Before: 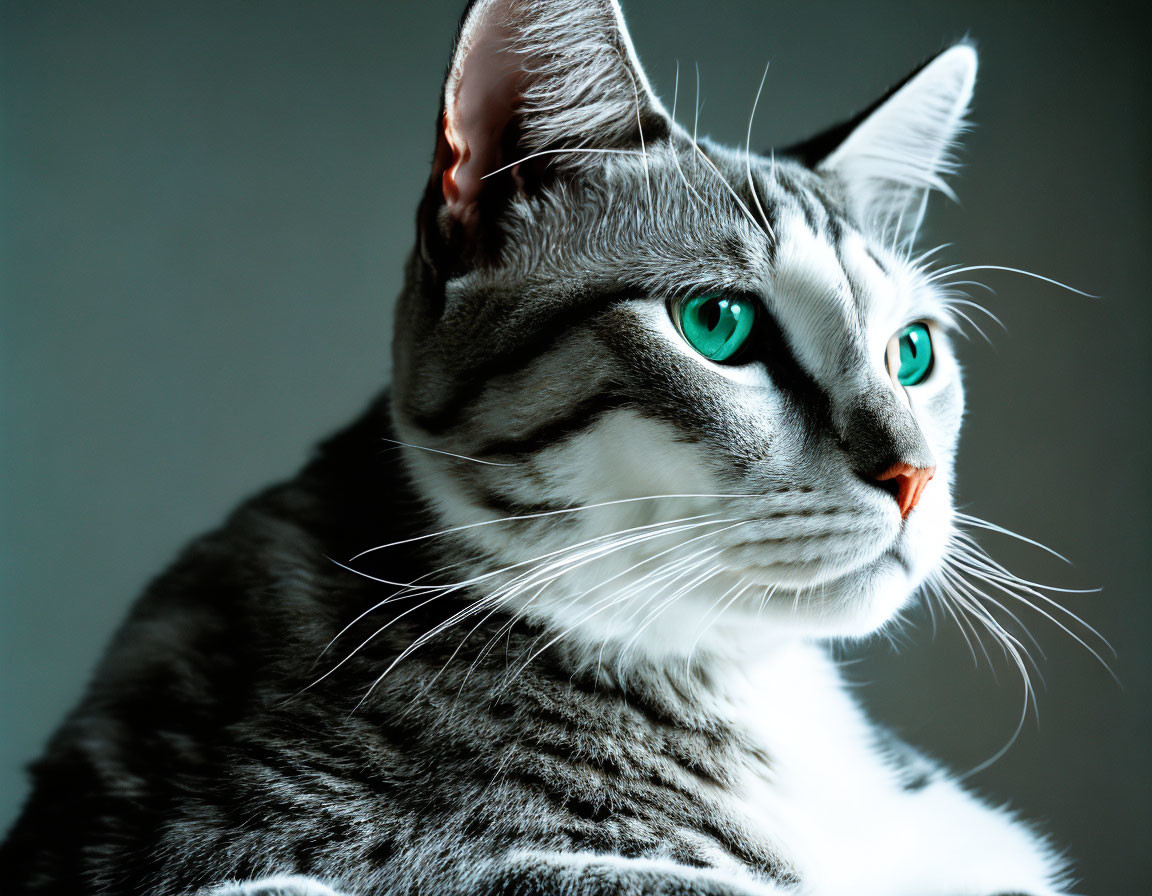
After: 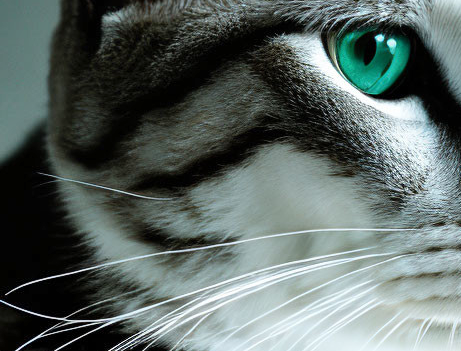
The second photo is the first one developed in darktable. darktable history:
shadows and highlights: highlights 68.83, soften with gaussian
crop: left 29.944%, top 29.77%, right 30.016%, bottom 30.125%
levels: white 99.89%
